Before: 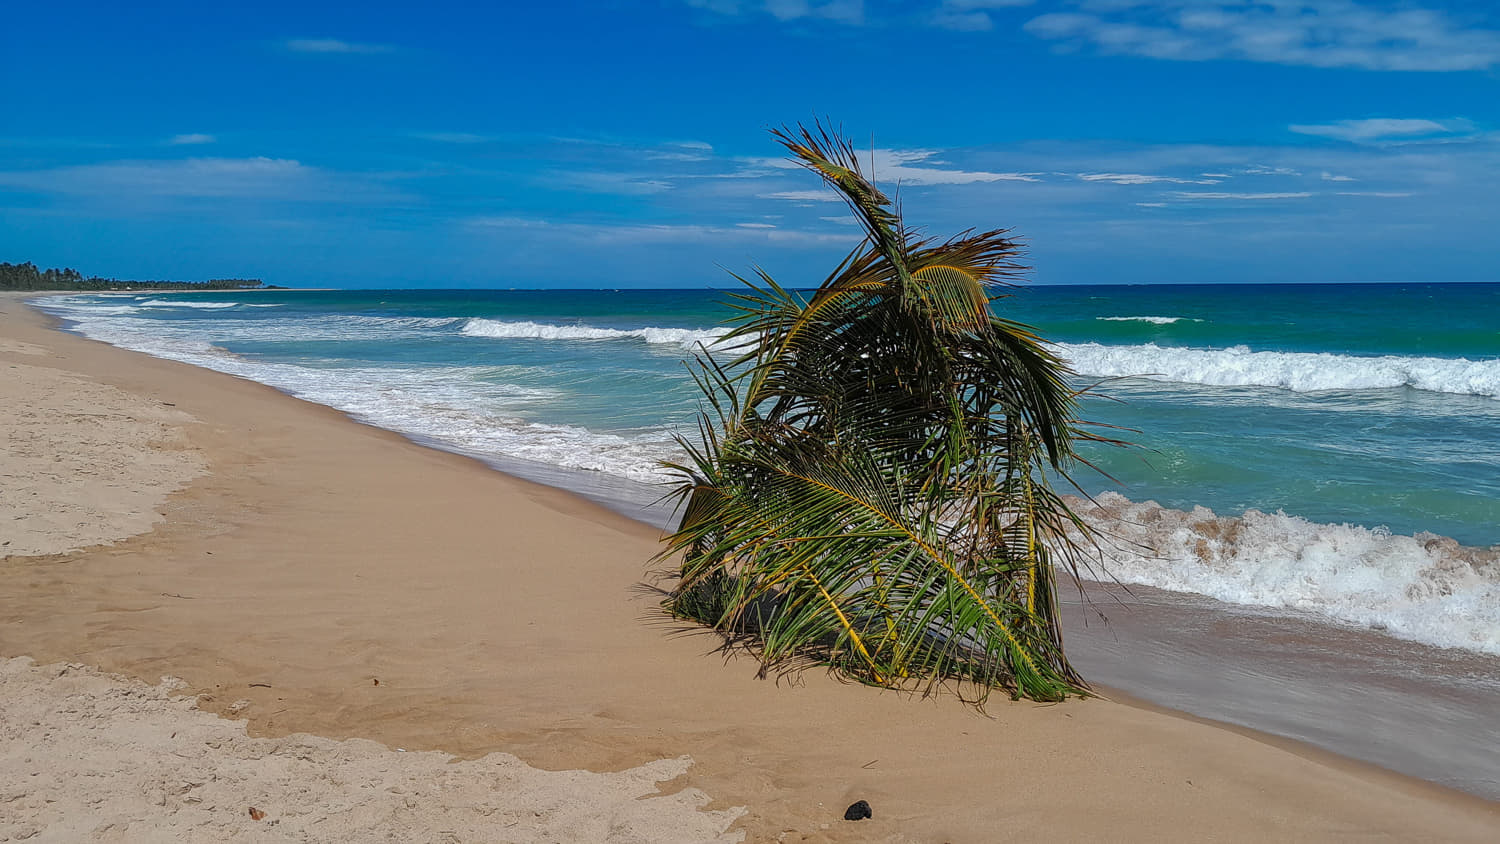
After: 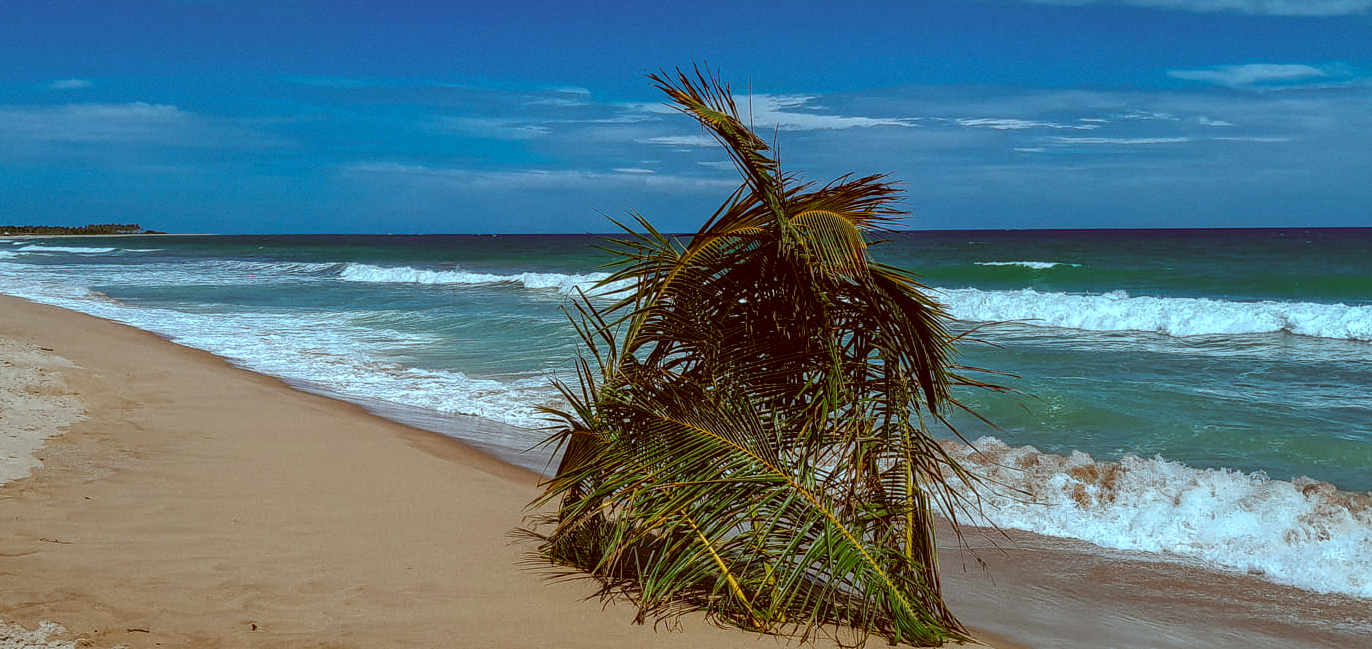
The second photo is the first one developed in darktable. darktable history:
color balance: gamma [0.9, 0.988, 0.975, 1.025], gain [1.05, 1, 1, 1]
crop: left 8.155%, top 6.611%, bottom 15.385%
local contrast: on, module defaults
grain: coarseness 0.09 ISO, strength 10%
color correction: highlights a* -14.62, highlights b* -16.22, shadows a* 10.12, shadows b* 29.4
